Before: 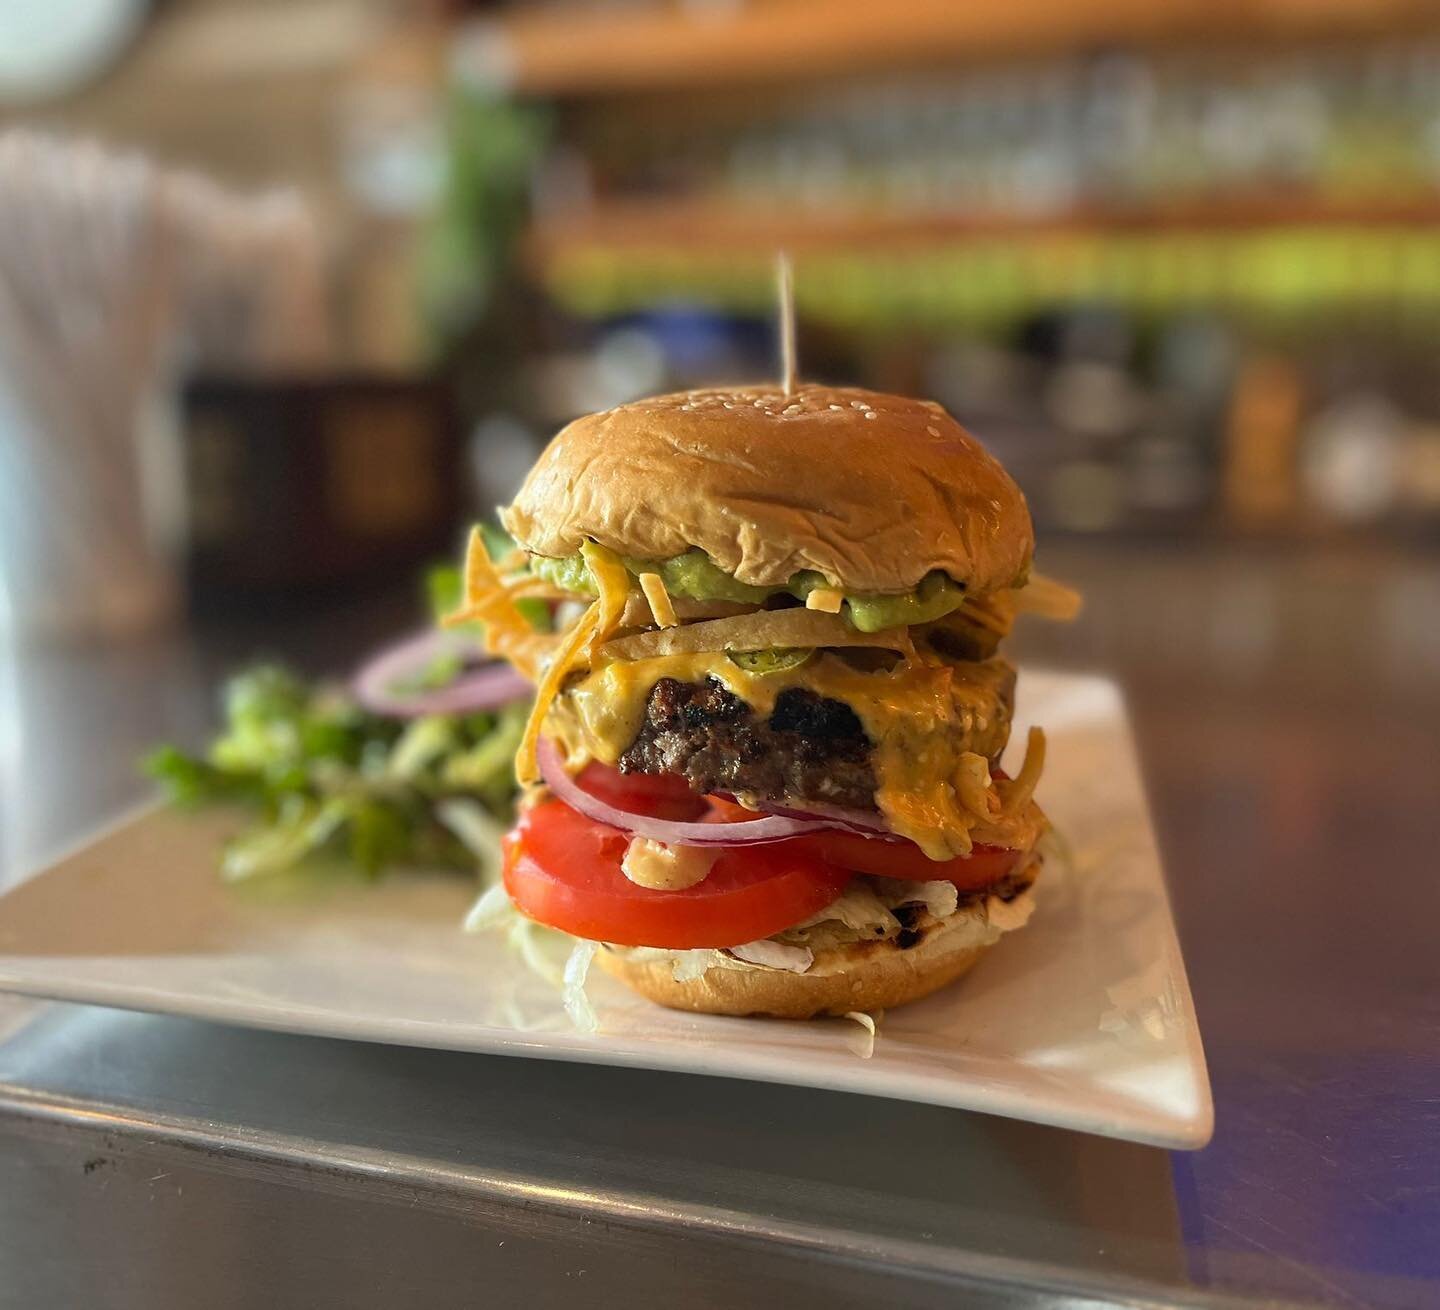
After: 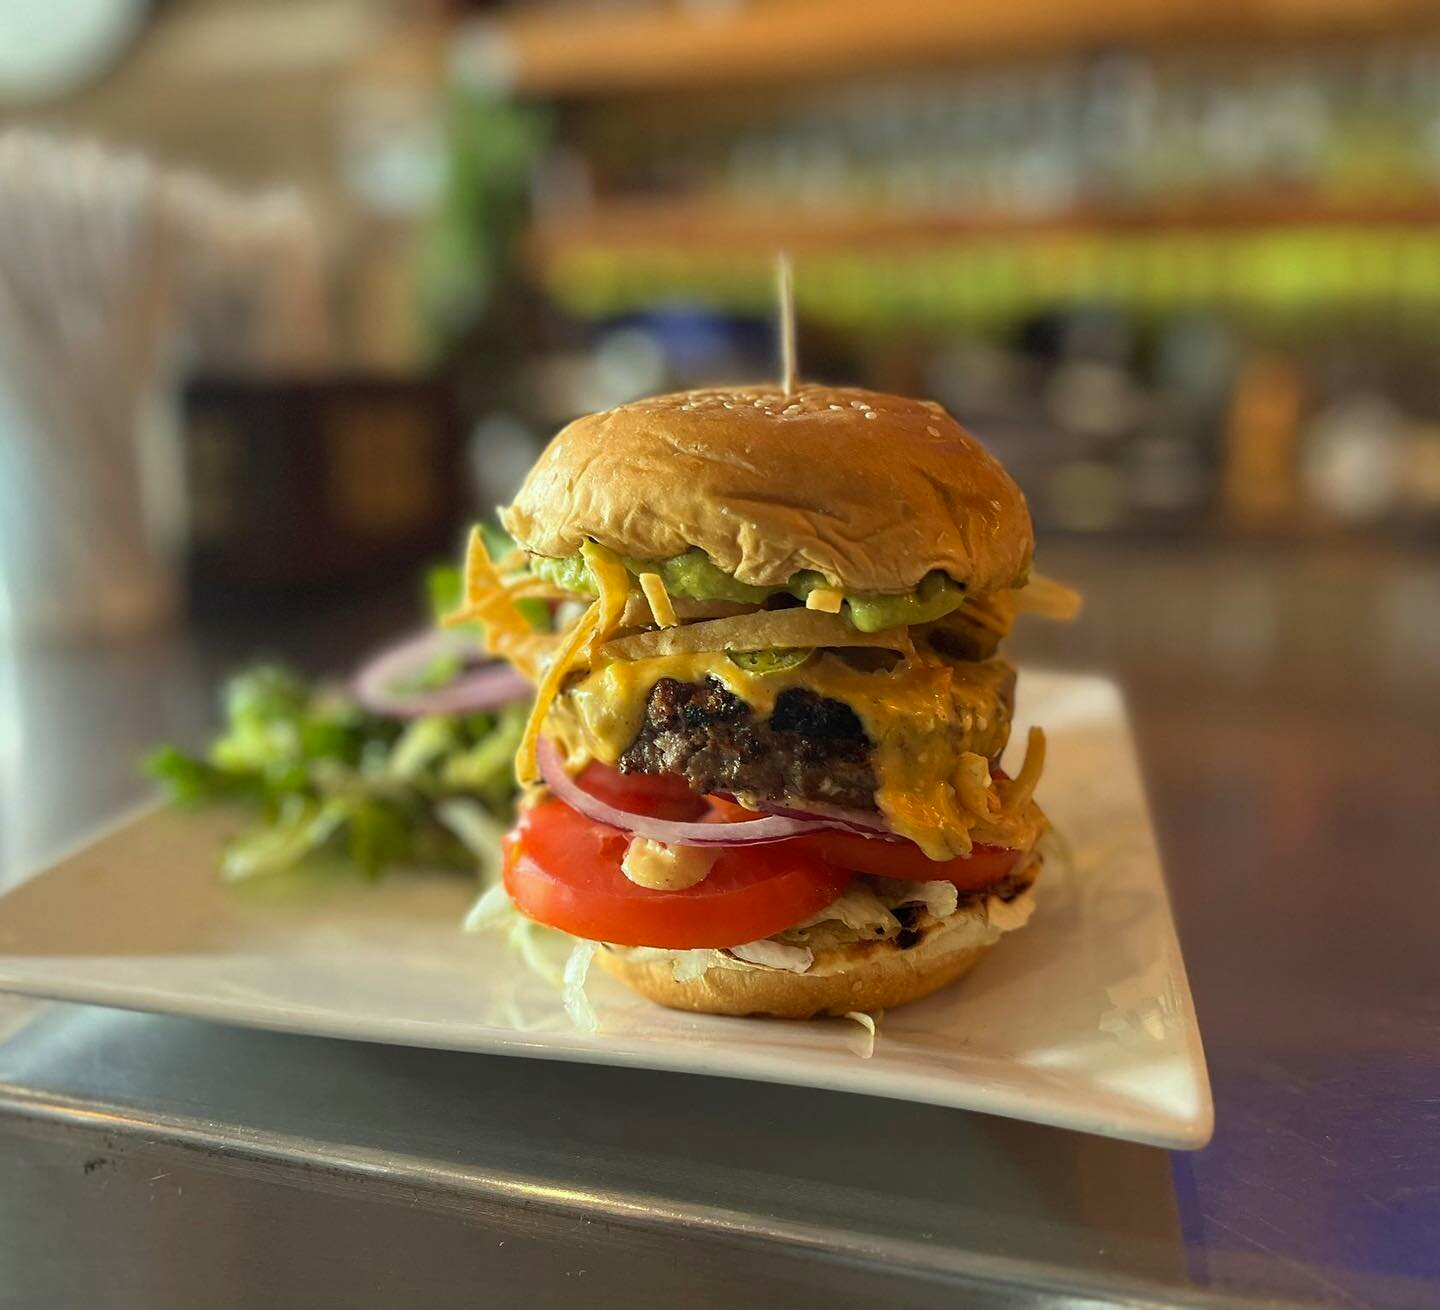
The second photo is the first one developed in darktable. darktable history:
color correction: highlights a* -4.39, highlights b* 6.73
